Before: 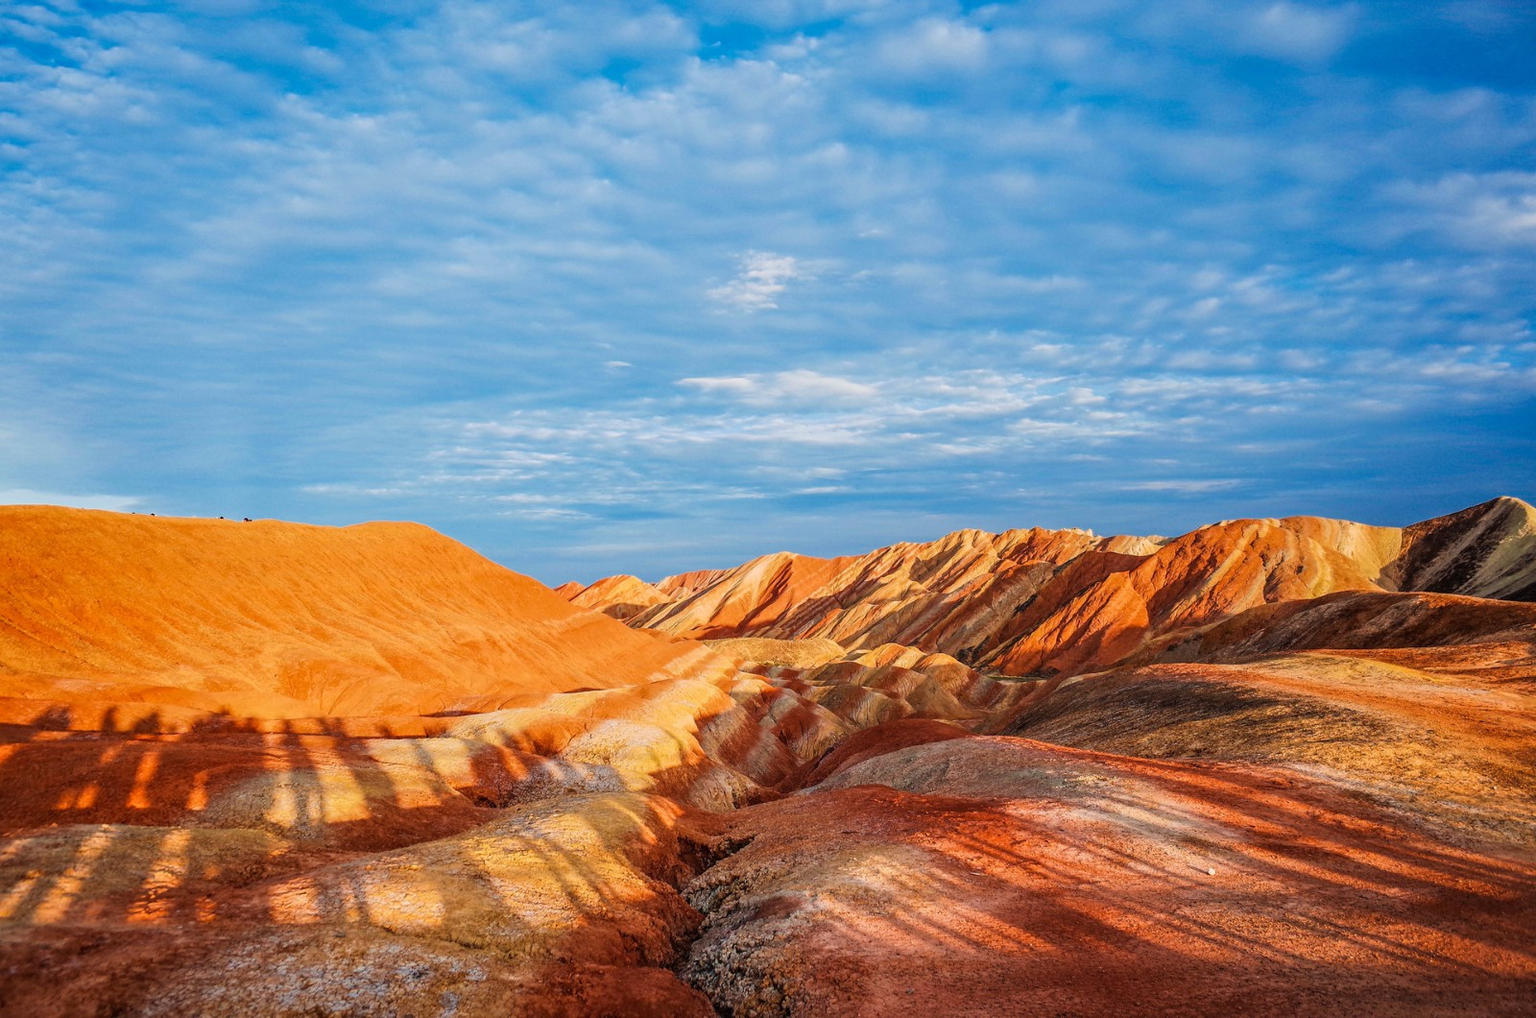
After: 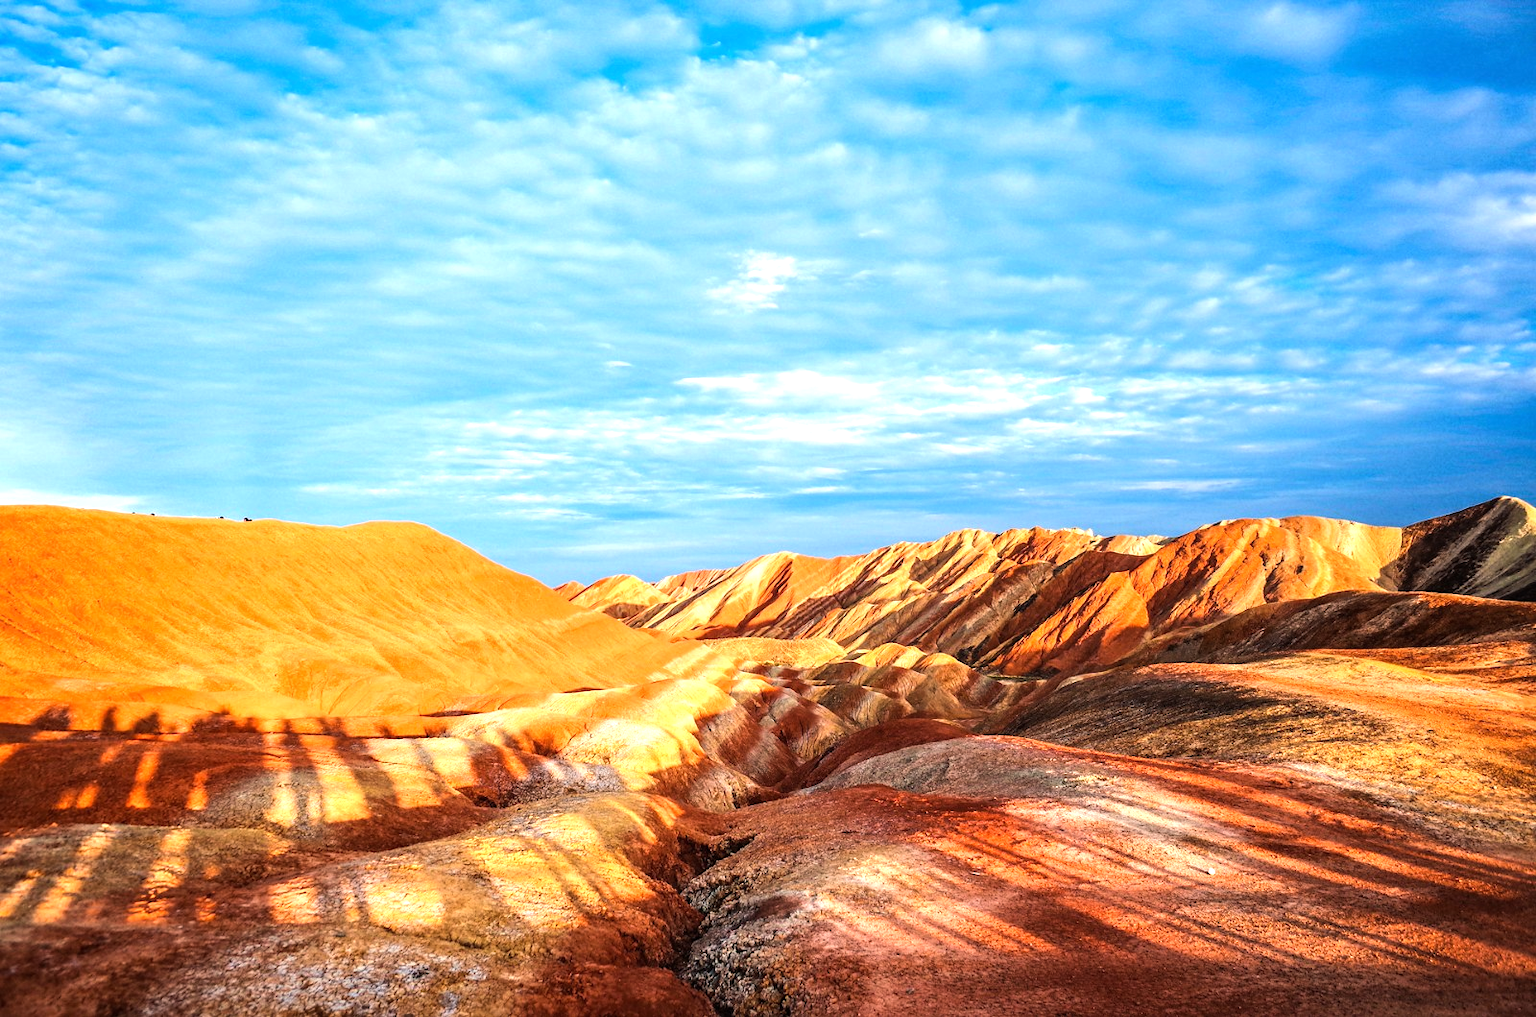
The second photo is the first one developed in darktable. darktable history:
tone equalizer: -8 EV -0.75 EV, -7 EV -0.7 EV, -6 EV -0.6 EV, -5 EV -0.4 EV, -3 EV 0.4 EV, -2 EV 0.6 EV, -1 EV 0.7 EV, +0 EV 0.75 EV, edges refinement/feathering 500, mask exposure compensation -1.57 EV, preserve details no
exposure: black level correction 0, exposure 0.3 EV, compensate highlight preservation false
